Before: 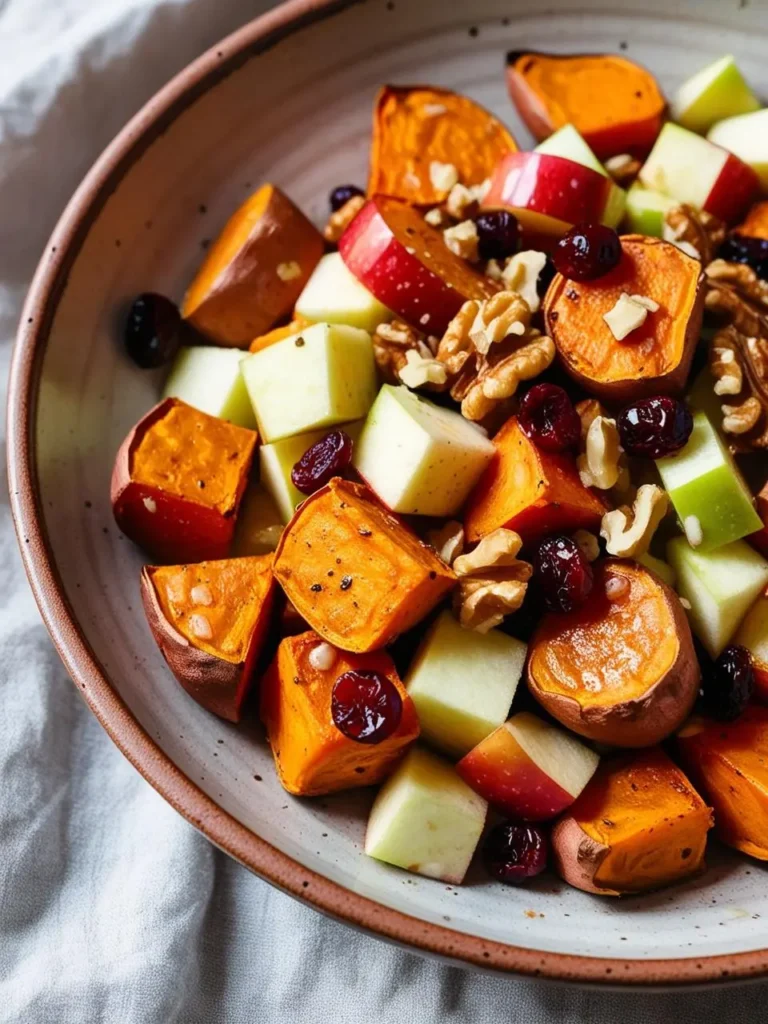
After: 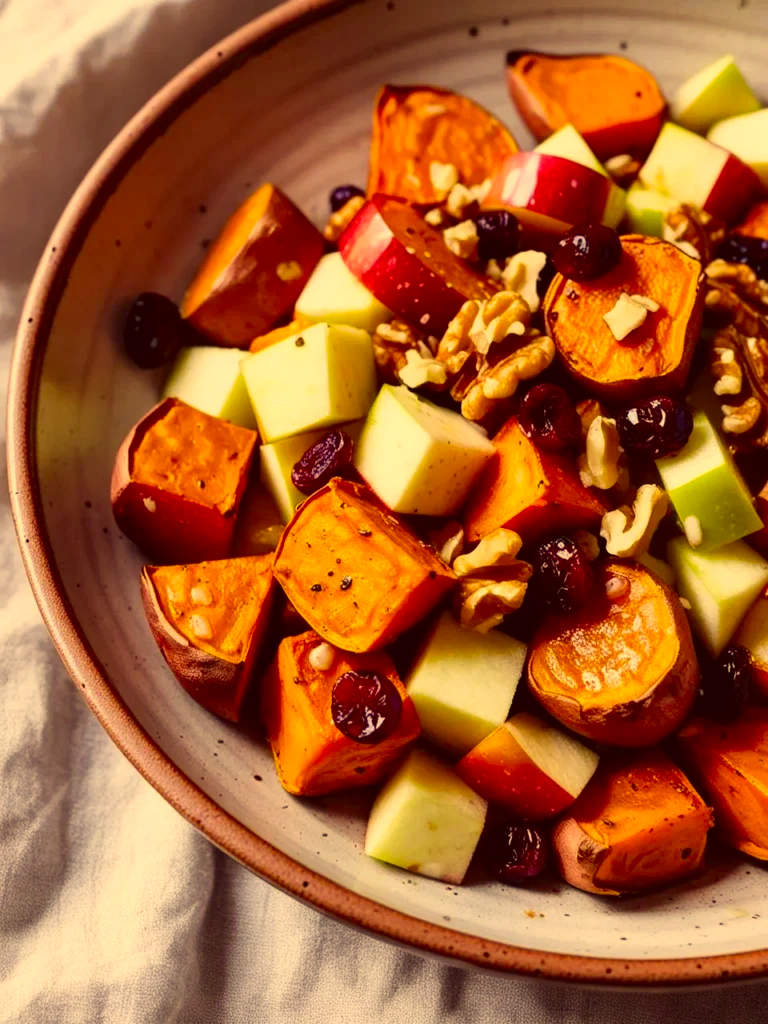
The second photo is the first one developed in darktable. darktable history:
color correction: highlights a* 9.64, highlights b* 38.45, shadows a* 14.88, shadows b* 3.36
contrast brightness saturation: contrast 0.083, saturation 0.019
